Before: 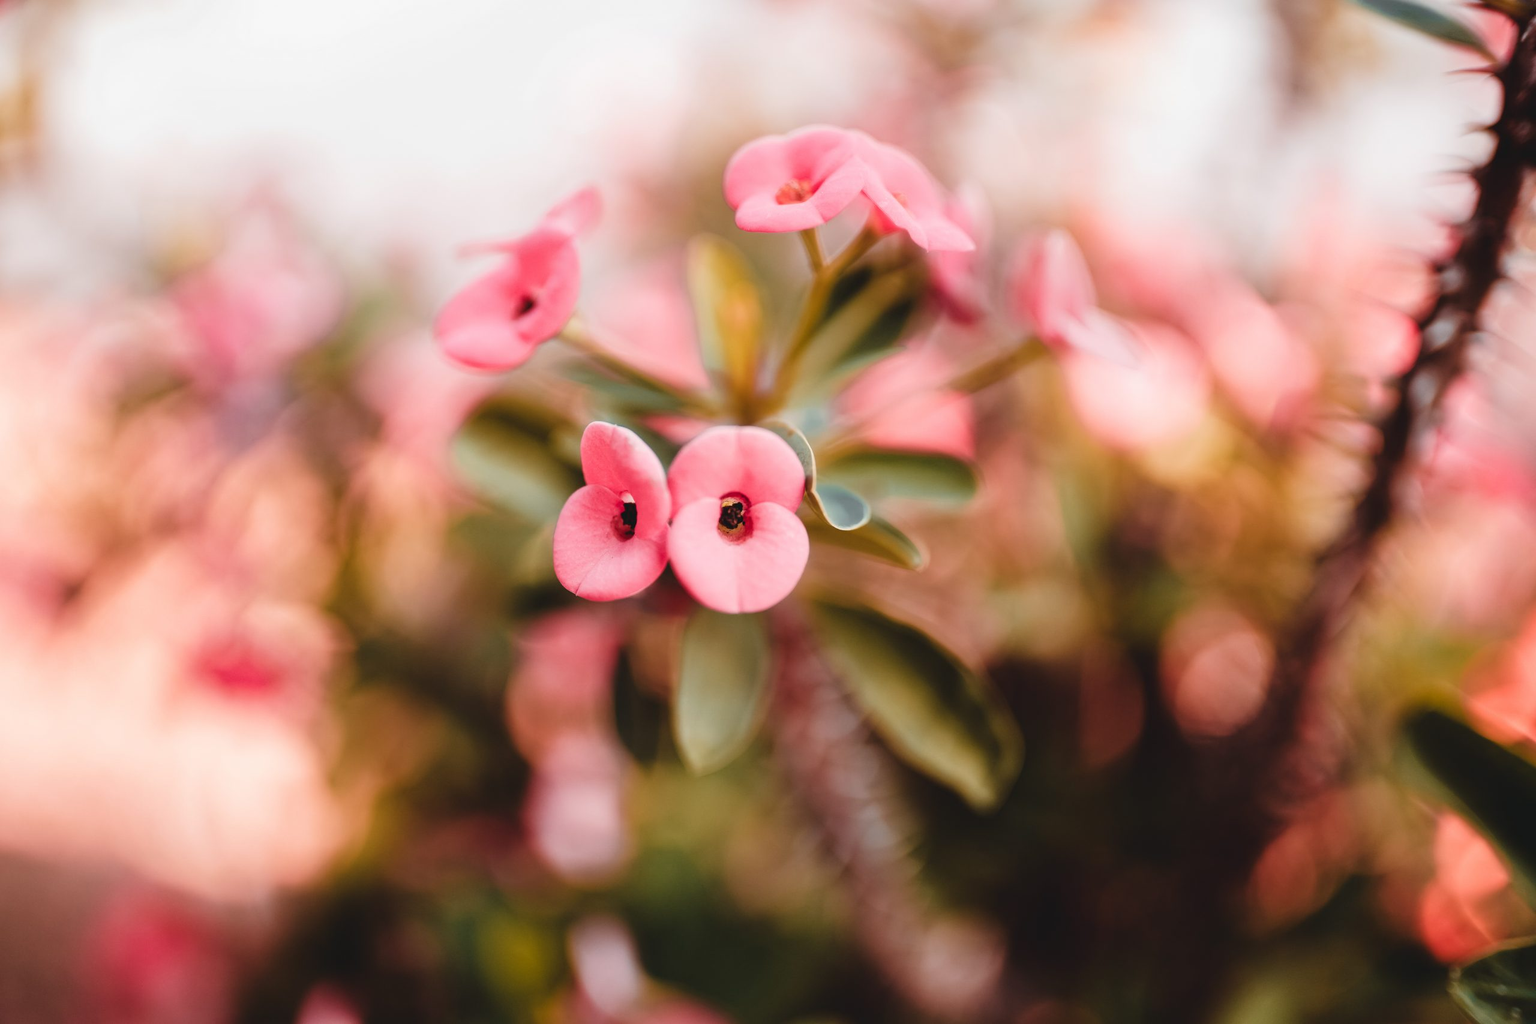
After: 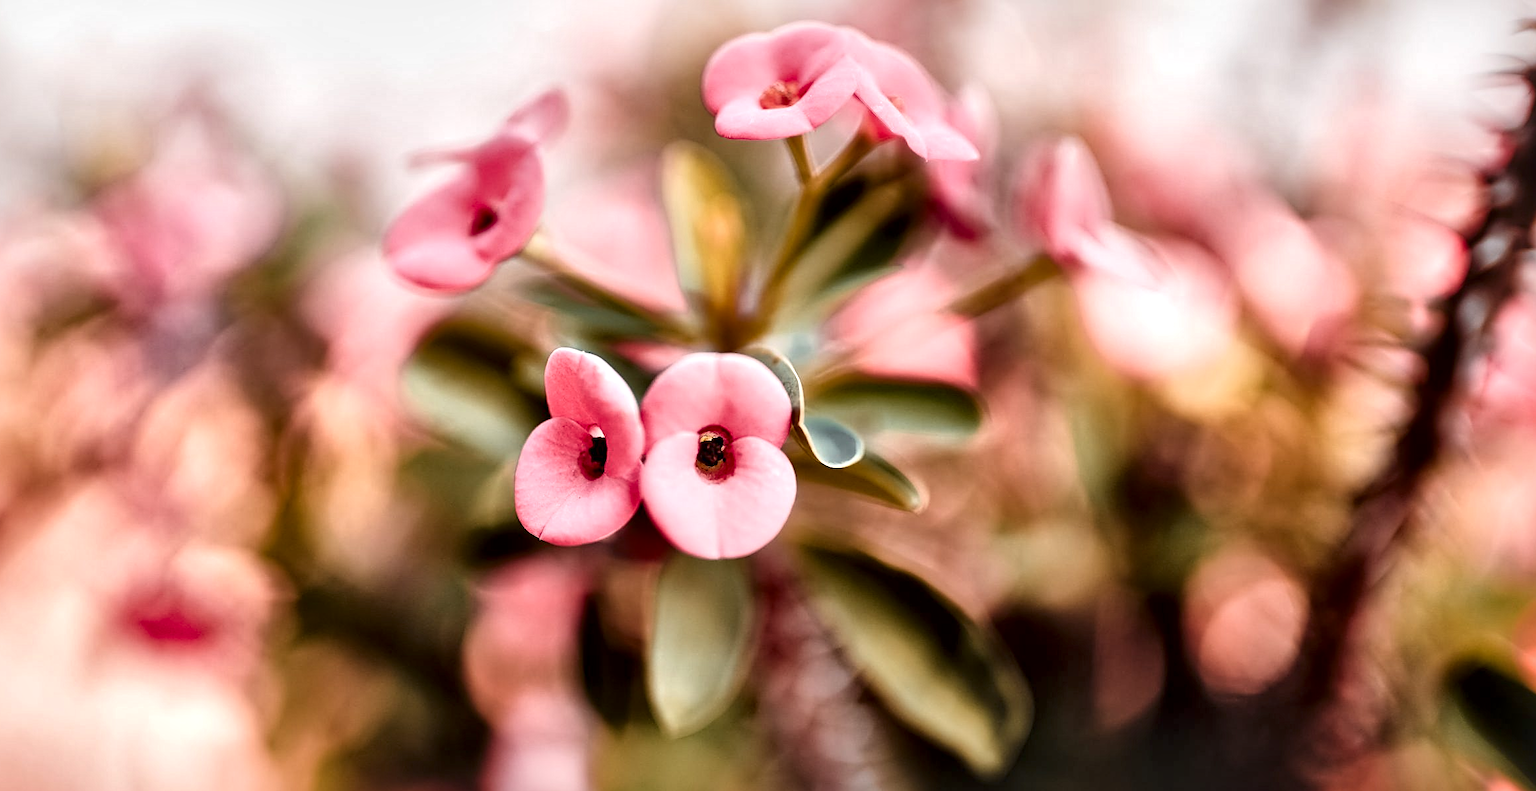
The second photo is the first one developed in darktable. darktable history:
crop: left 5.596%, top 10.314%, right 3.534%, bottom 19.395%
sharpen: on, module defaults
local contrast: mode bilateral grid, contrast 44, coarseness 69, detail 214%, midtone range 0.2
